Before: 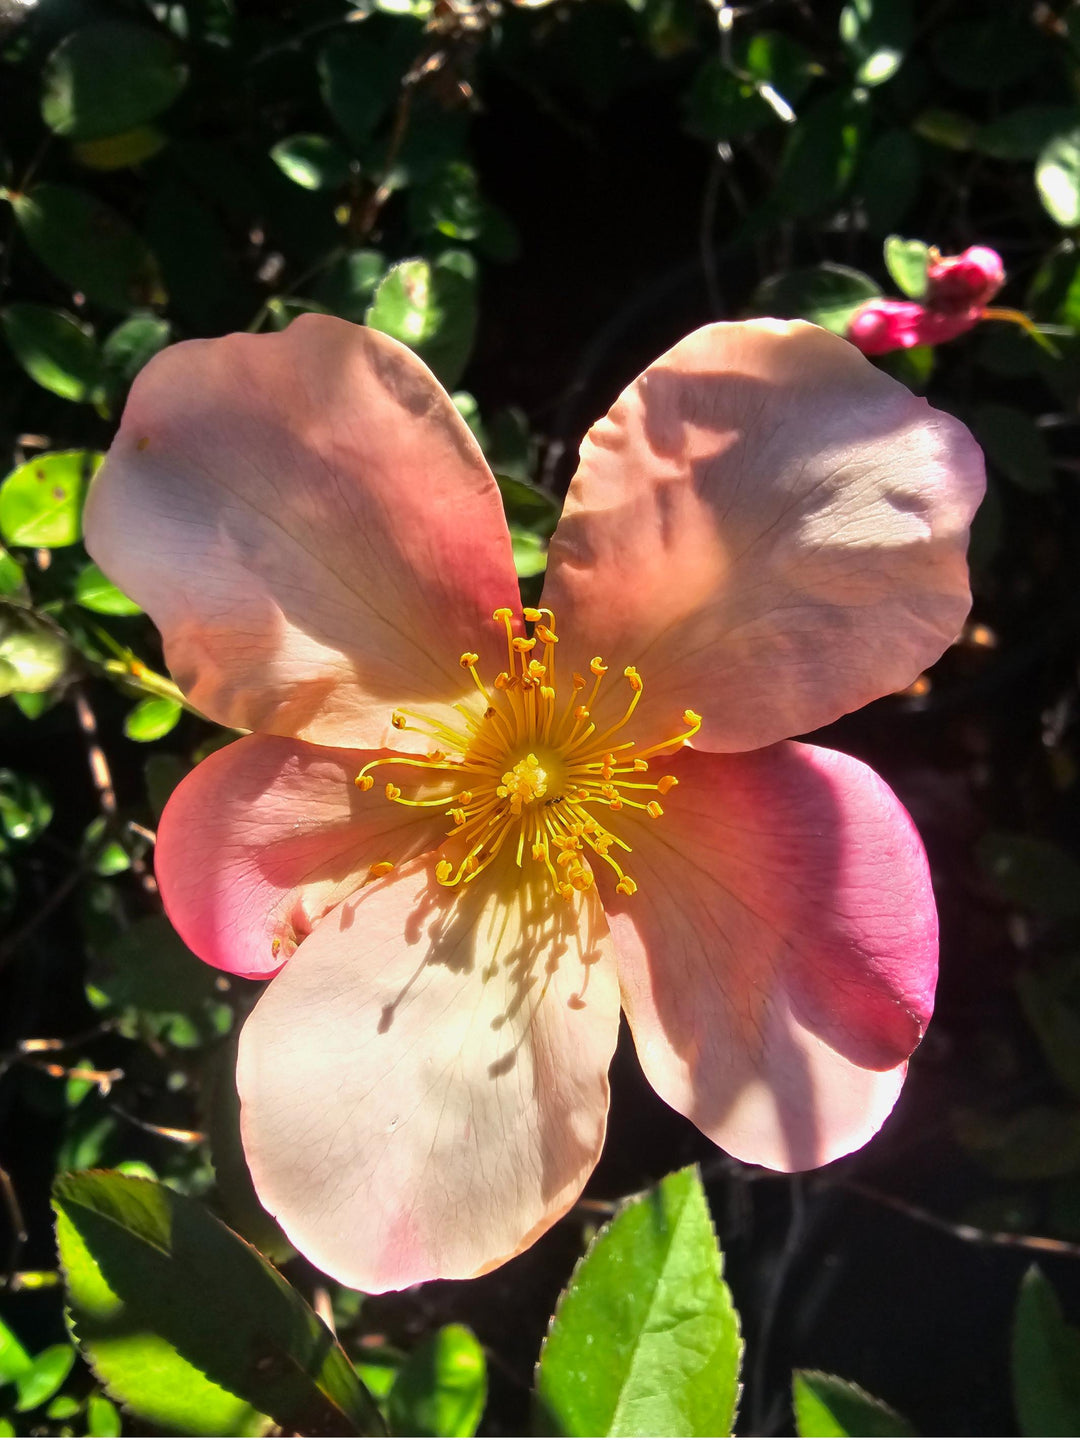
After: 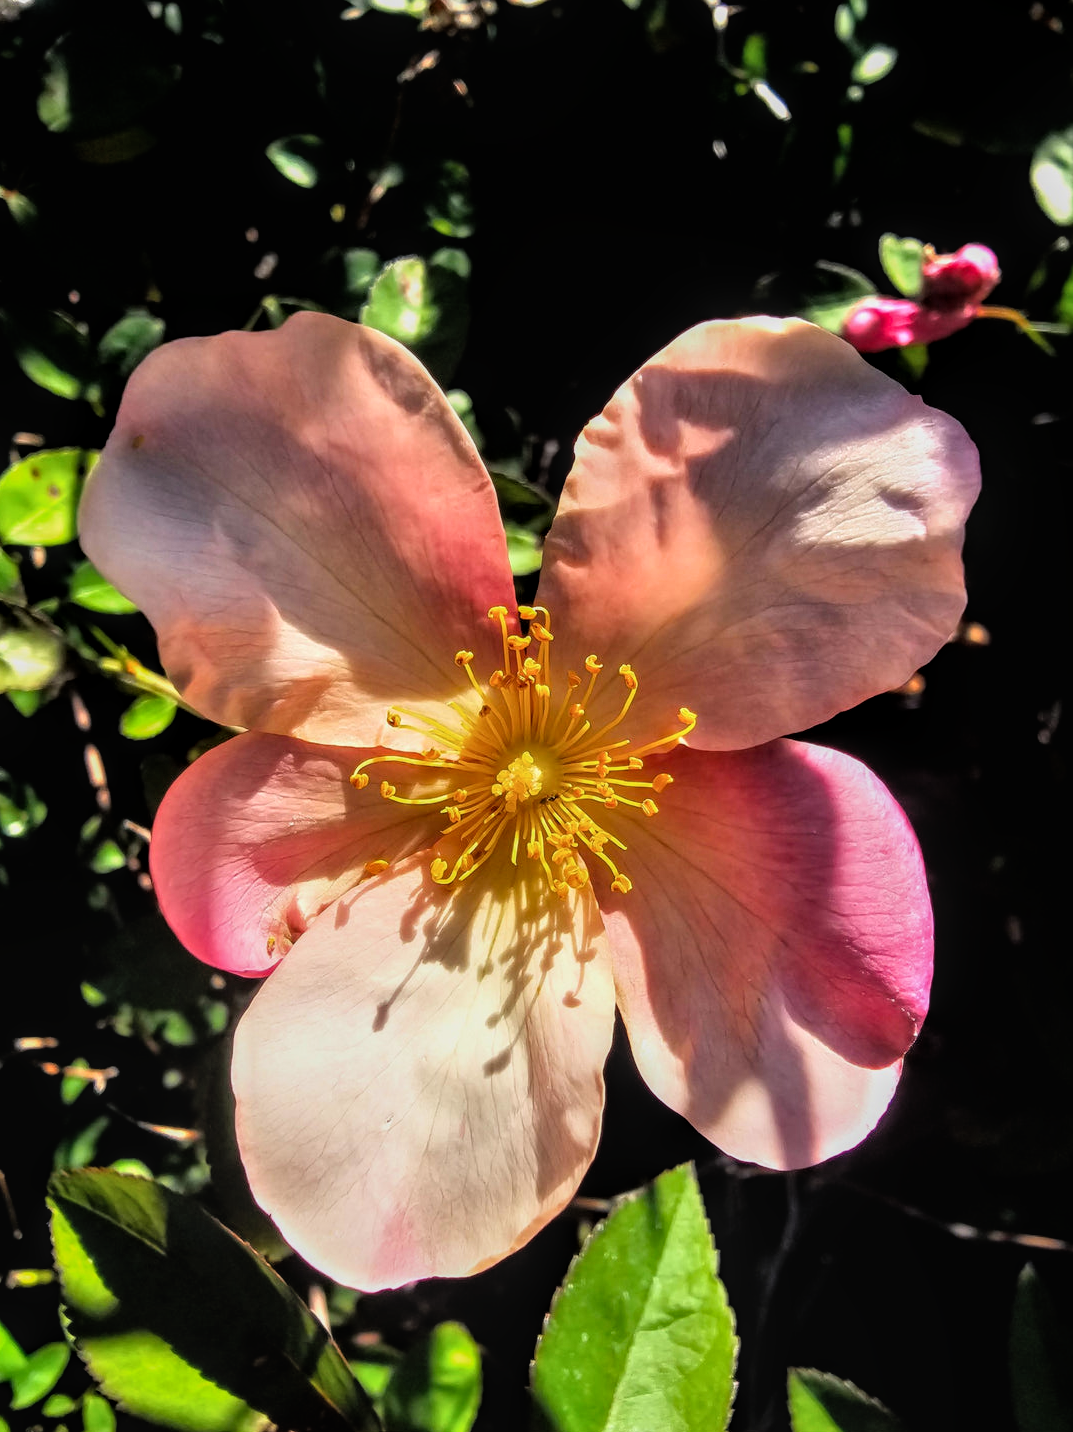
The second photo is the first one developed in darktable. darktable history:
filmic rgb: black relative exposure -4.93 EV, white relative exposure 2.84 EV, hardness 3.72
local contrast: on, module defaults
crop and rotate: left 0.614%, top 0.179%, bottom 0.309%
